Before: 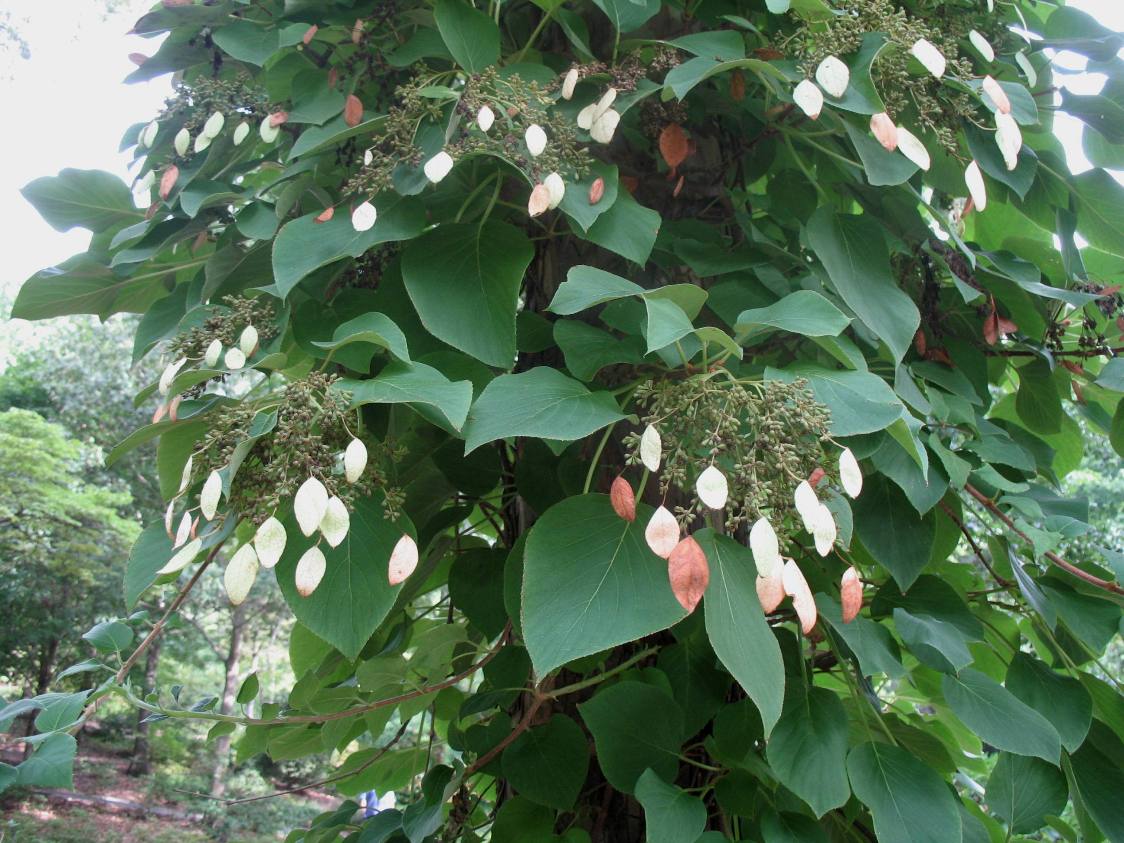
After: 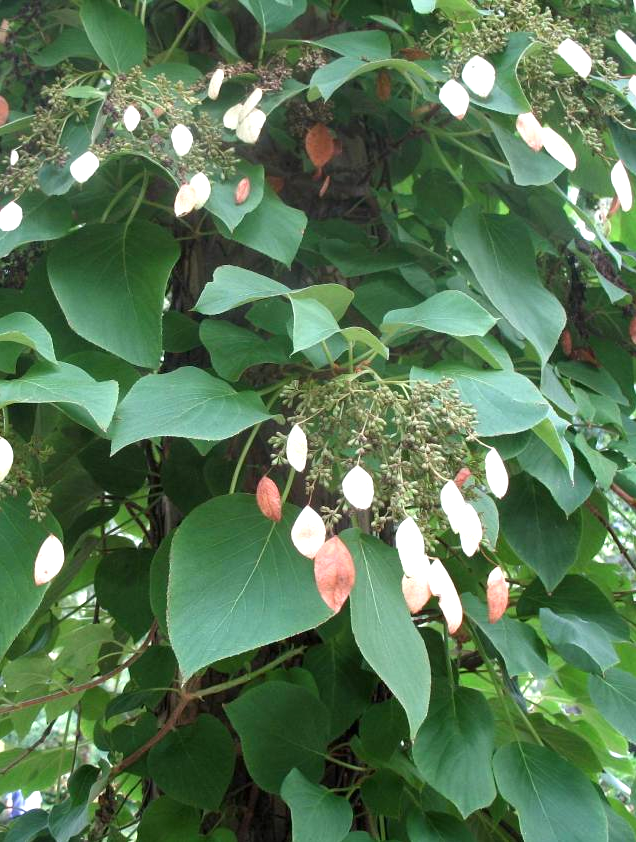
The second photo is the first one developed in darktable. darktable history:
exposure: black level correction 0, exposure 0.701 EV, compensate highlight preservation false
crop: left 31.559%, top 0%, right 11.836%
